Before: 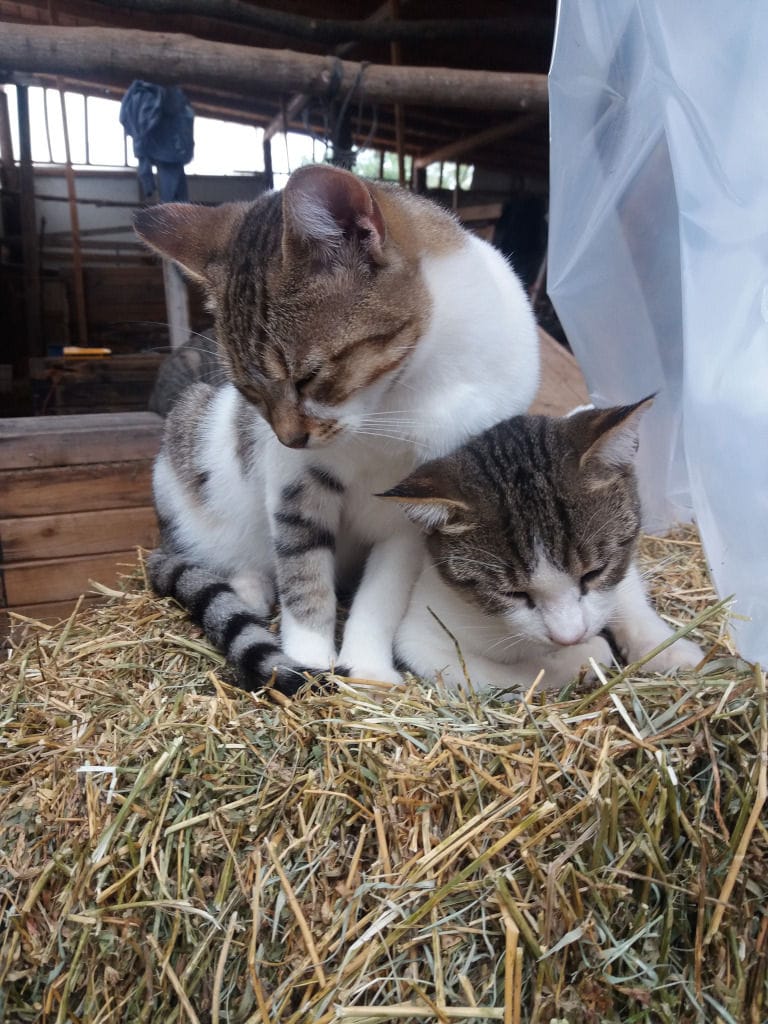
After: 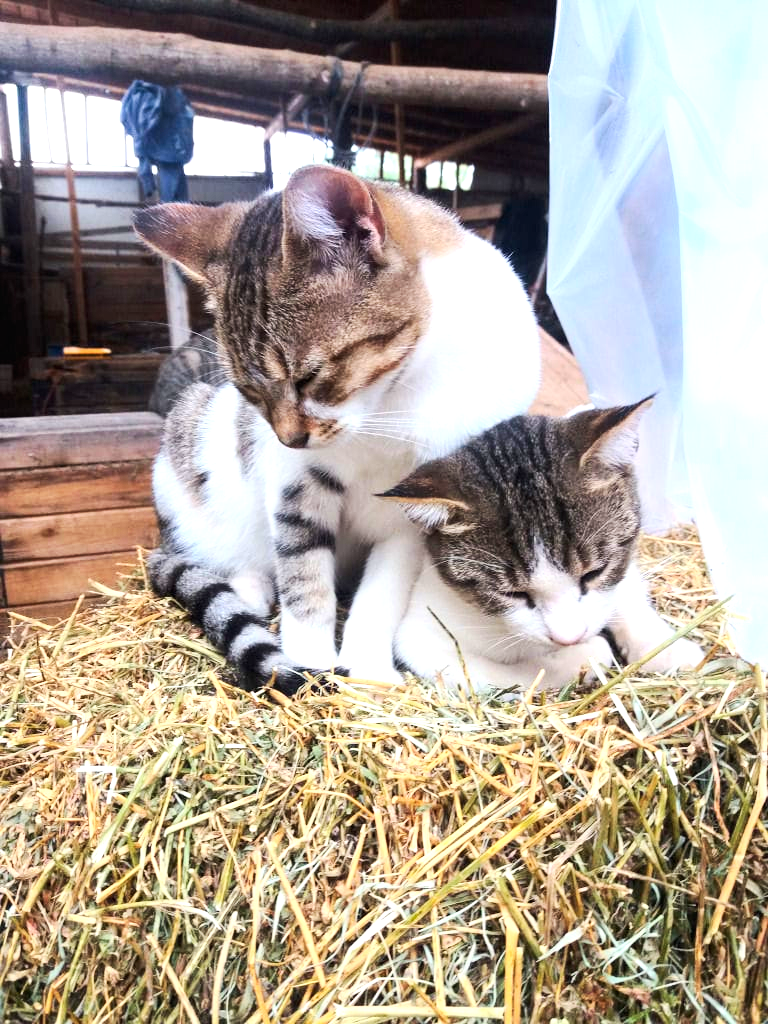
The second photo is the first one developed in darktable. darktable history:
local contrast: highlights 100%, shadows 100%, detail 120%, midtone range 0.2
exposure: black level correction 0, exposure 1.1 EV, compensate highlight preservation false
tone curve: curves: ch0 [(0, 0) (0.003, 0.019) (0.011, 0.019) (0.025, 0.022) (0.044, 0.026) (0.069, 0.032) (0.1, 0.052) (0.136, 0.081) (0.177, 0.123) (0.224, 0.17) (0.277, 0.219) (0.335, 0.276) (0.399, 0.344) (0.468, 0.421) (0.543, 0.508) (0.623, 0.604) (0.709, 0.705) (0.801, 0.797) (0.898, 0.894) (1, 1)], preserve colors none
contrast brightness saturation: contrast 0.2, brightness 0.16, saturation 0.22
color balance: output saturation 98.5%
